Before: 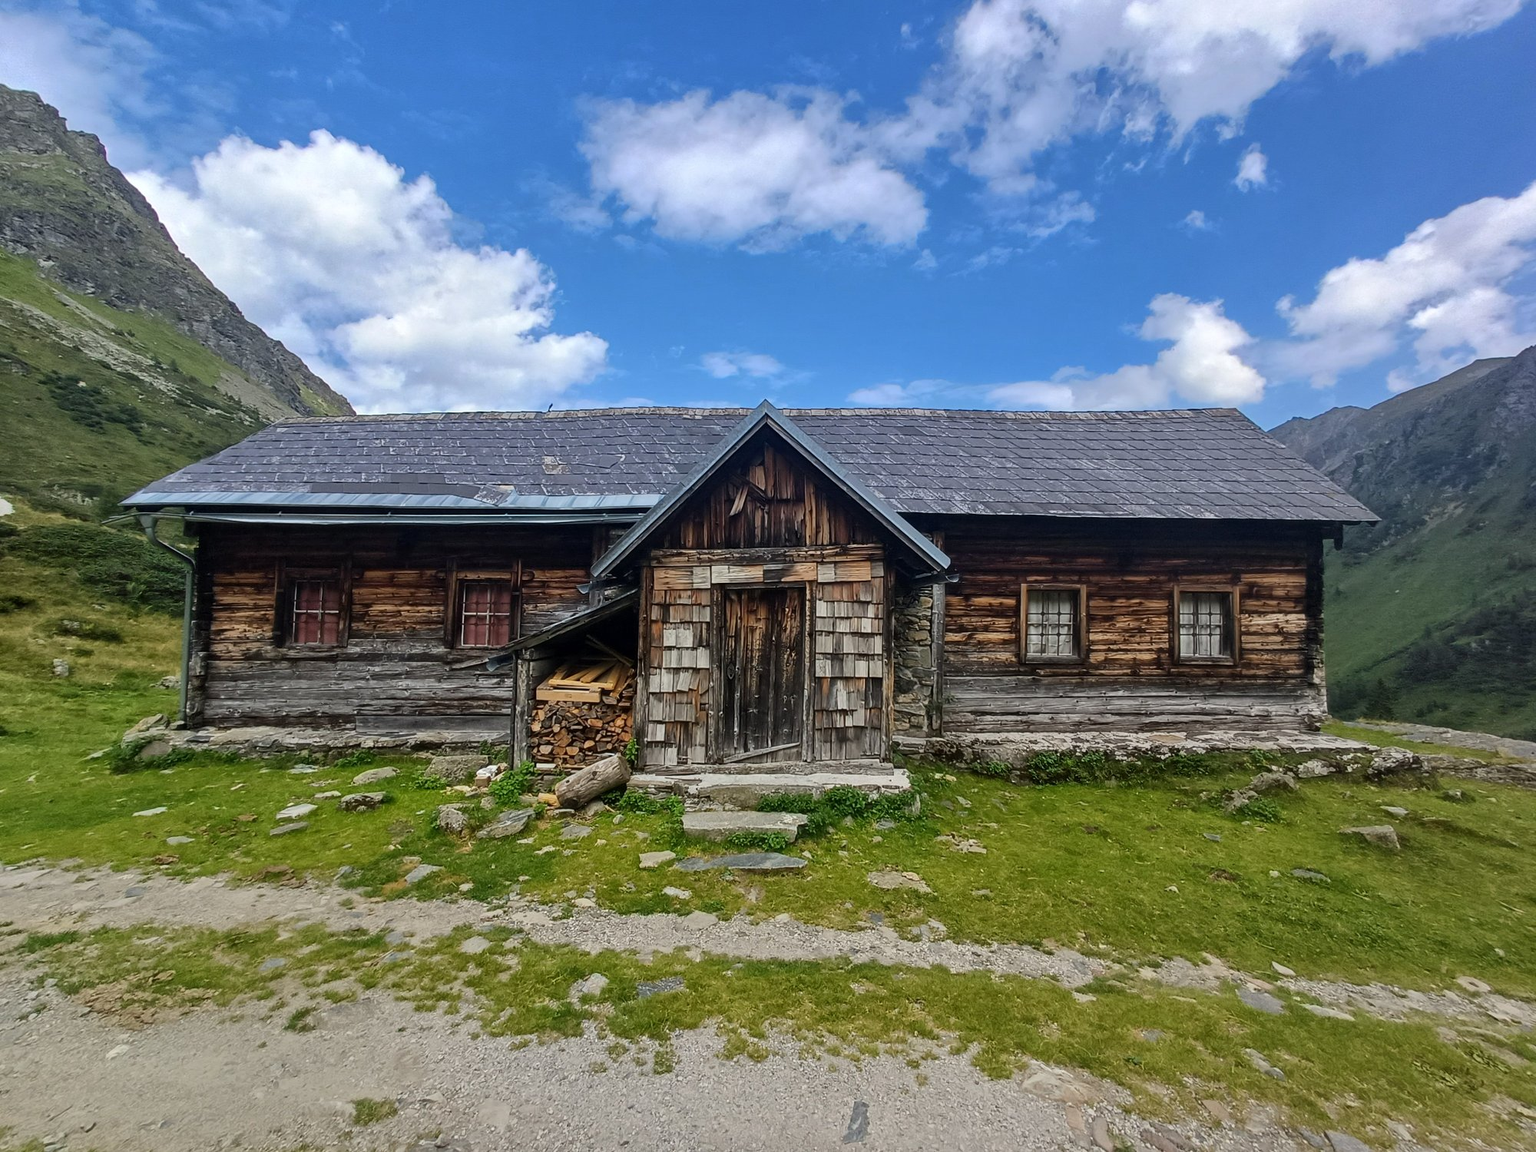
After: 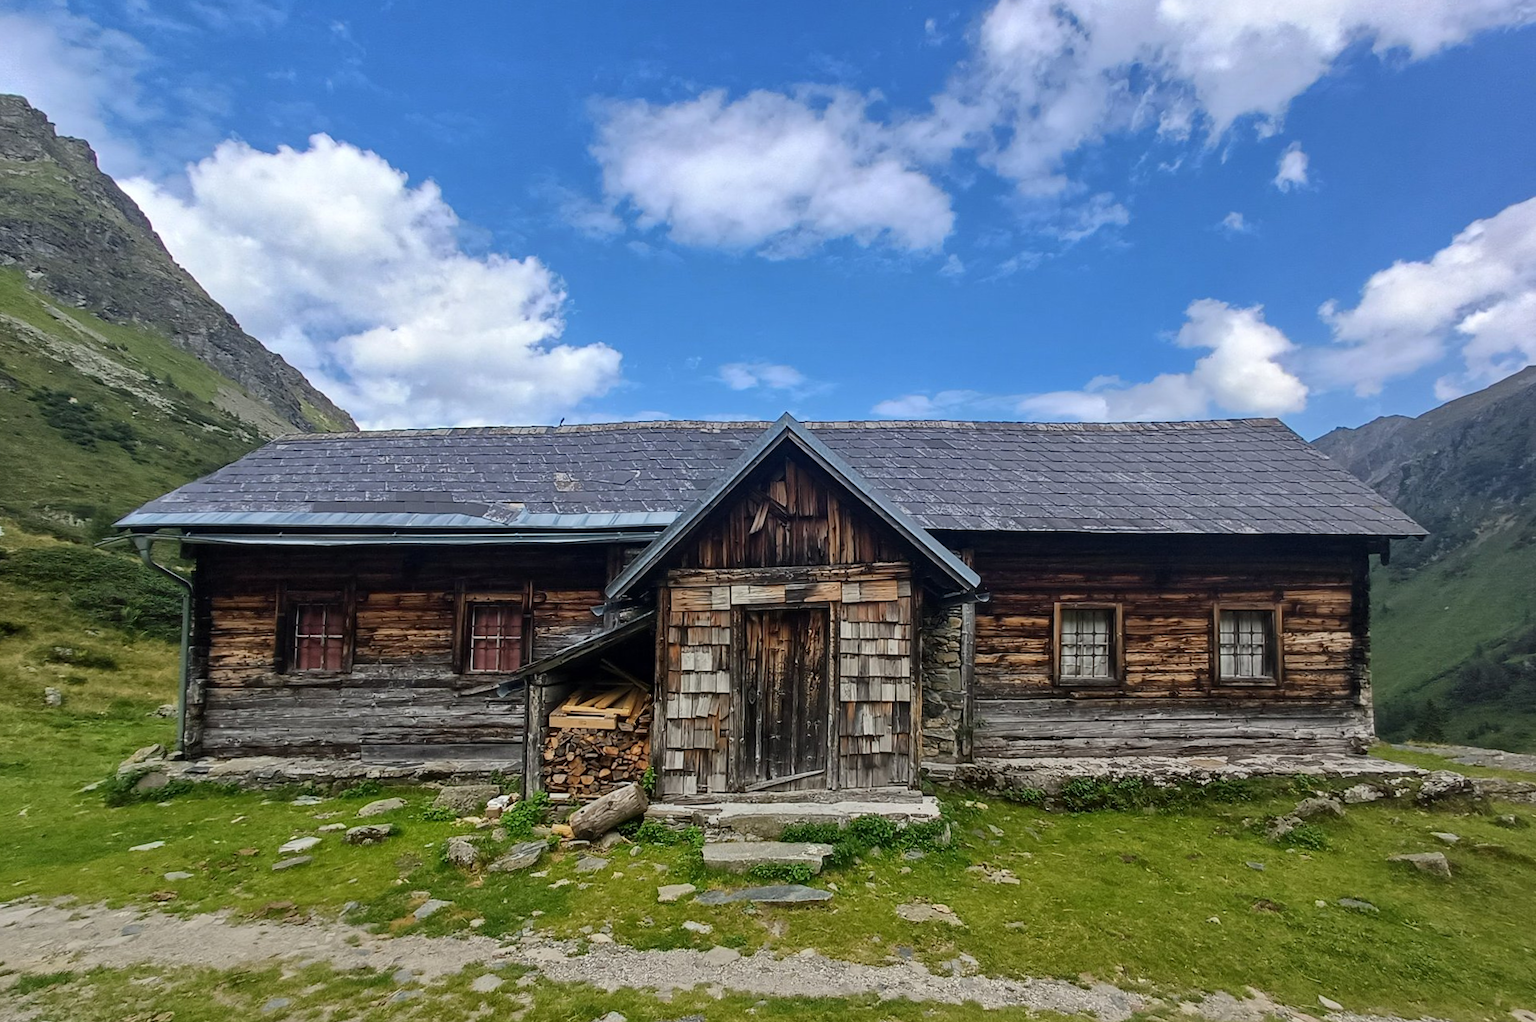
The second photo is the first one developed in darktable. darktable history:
crop and rotate: angle 0.359°, left 0.313%, right 2.988%, bottom 14.198%
